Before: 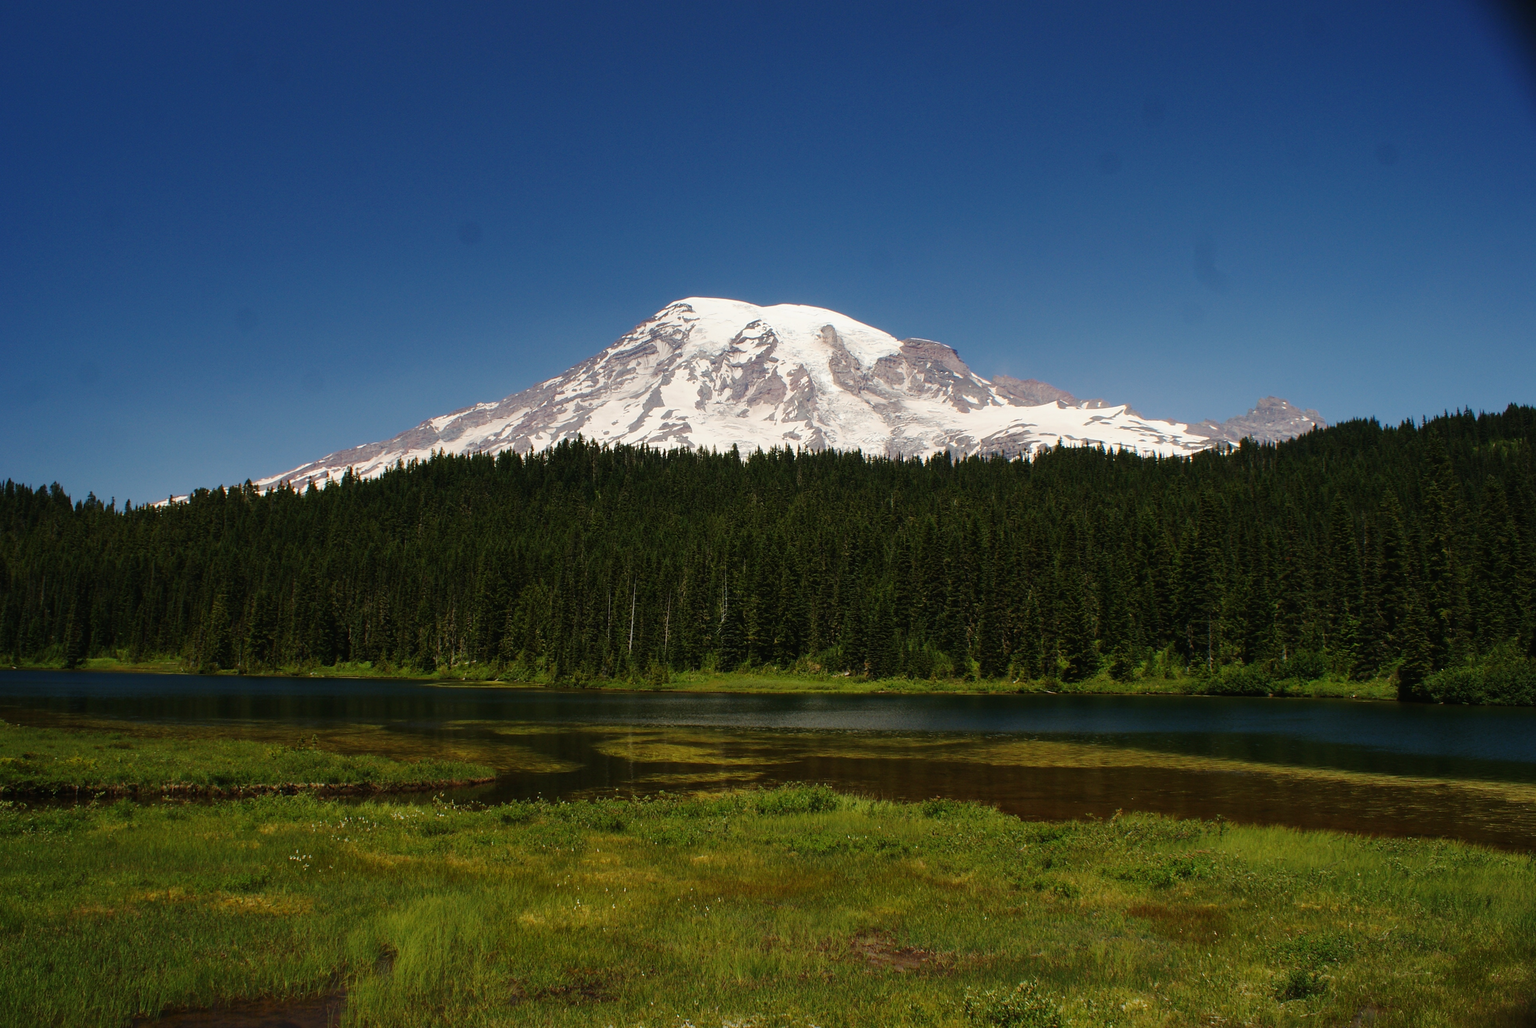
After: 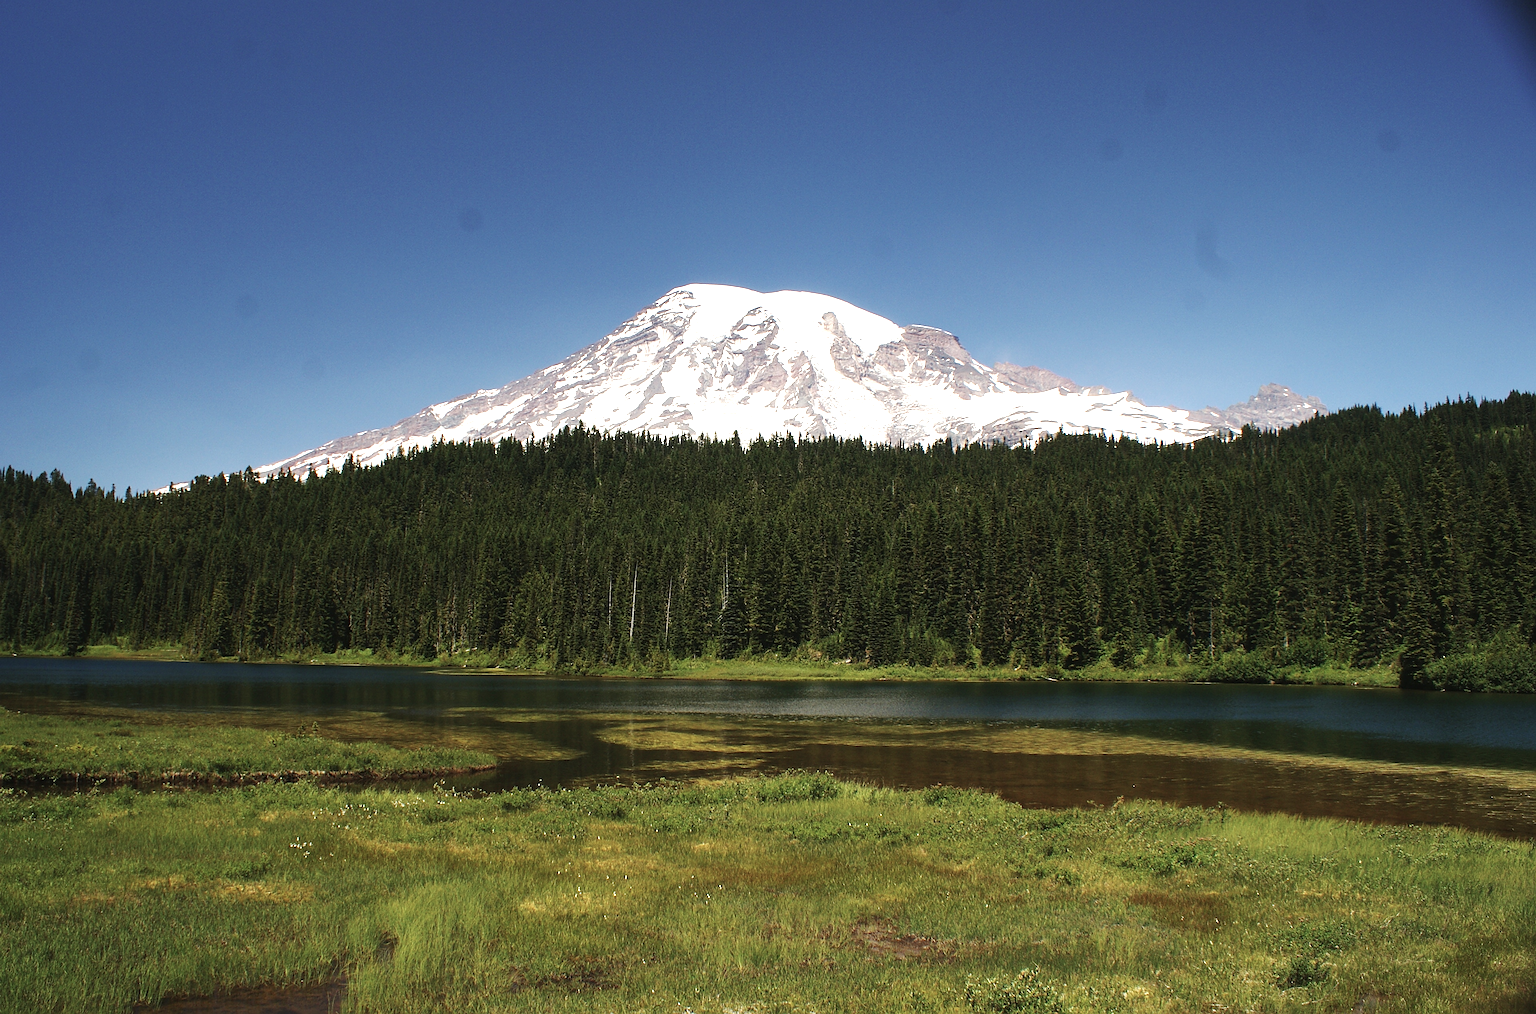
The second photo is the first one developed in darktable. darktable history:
color correction: highlights b* 0.048, saturation 0.768
crop: top 1.382%, right 0.005%
exposure: black level correction 0, exposure 1 EV, compensate highlight preservation false
sharpen: on, module defaults
